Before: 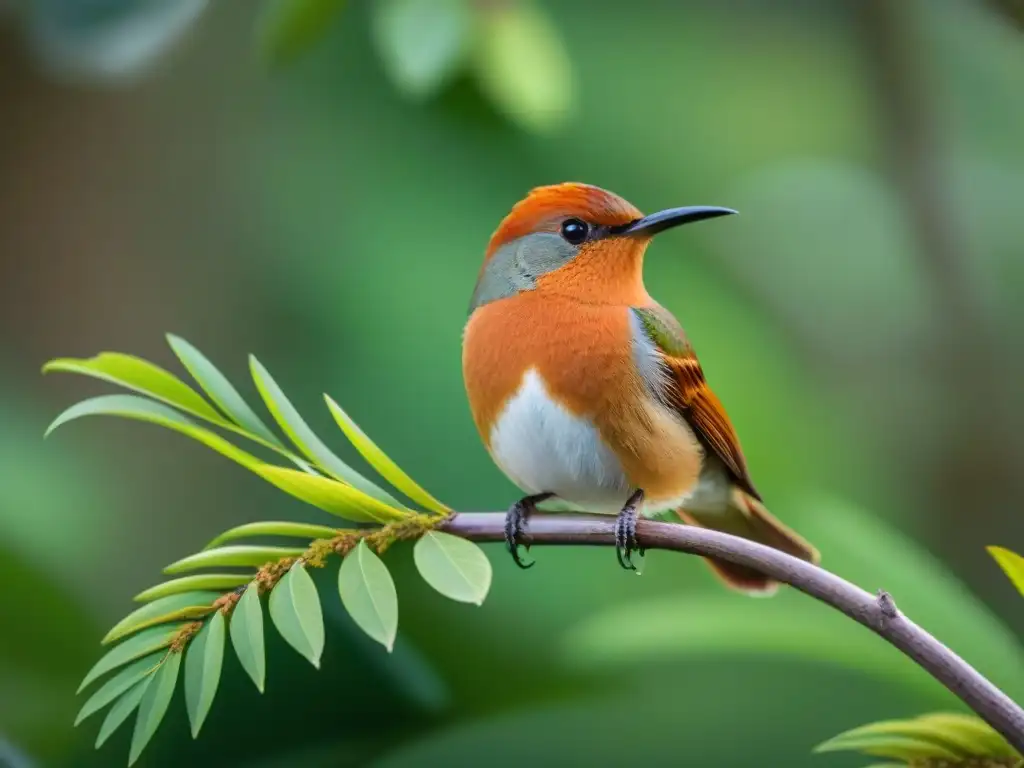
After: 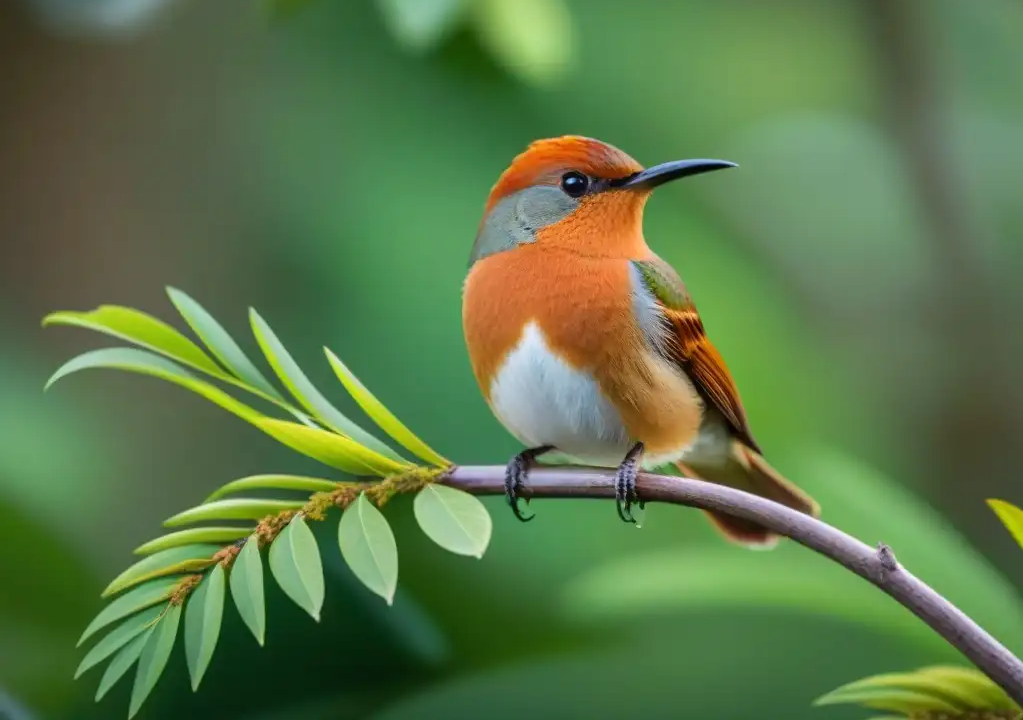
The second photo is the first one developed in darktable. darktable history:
crop and rotate: top 6.121%
